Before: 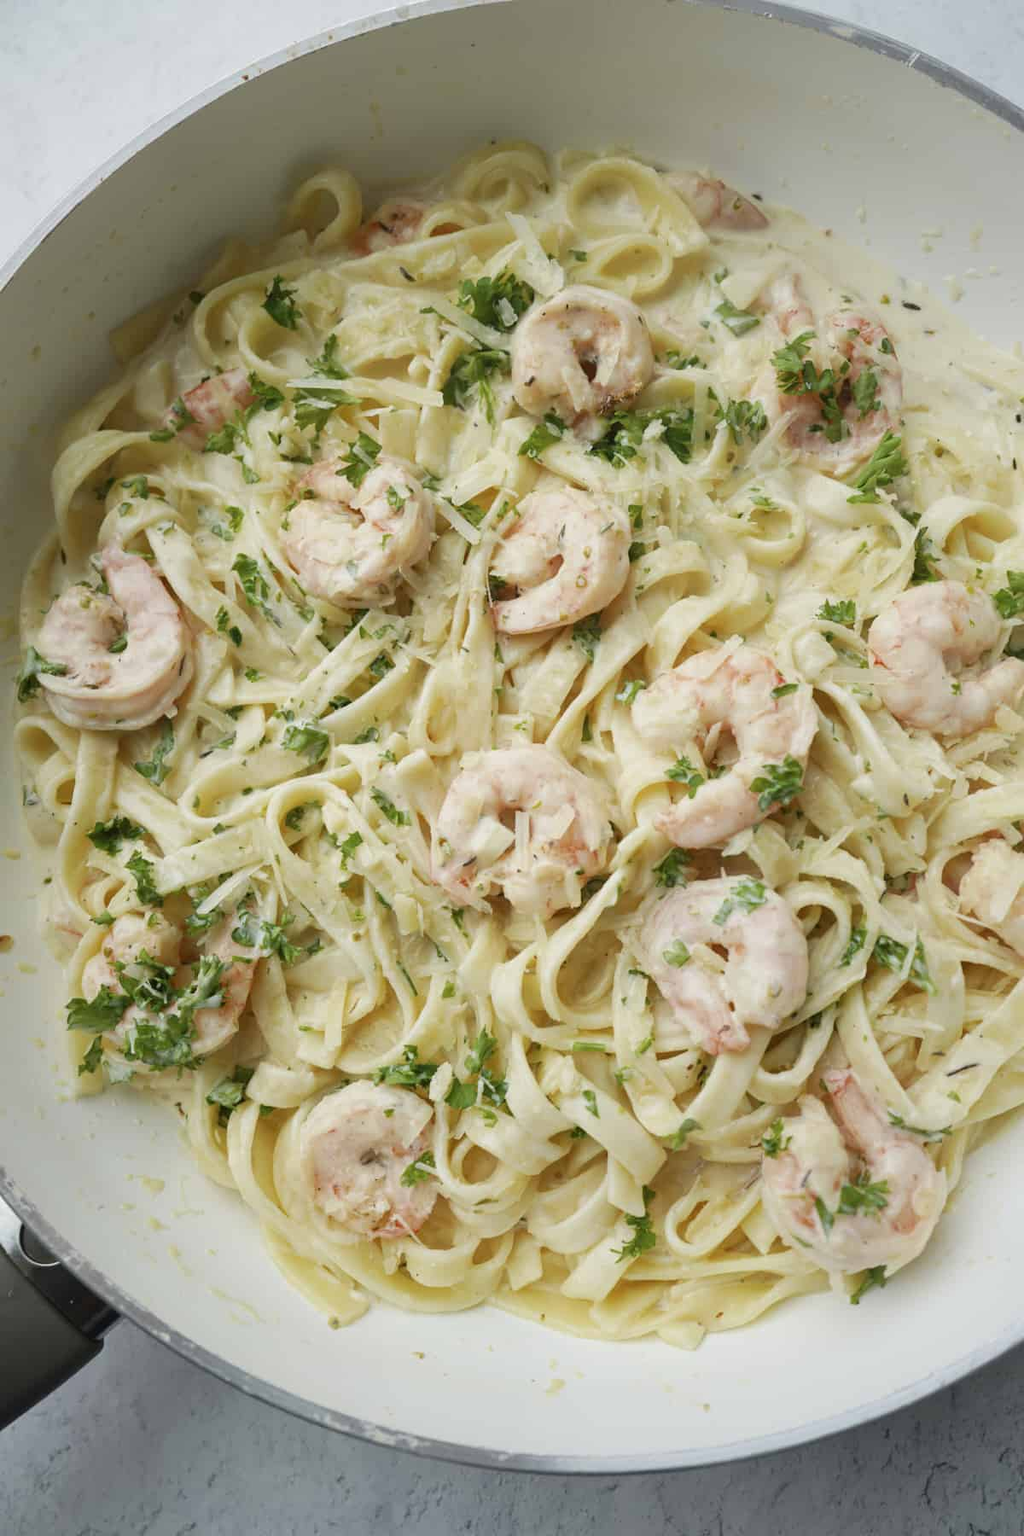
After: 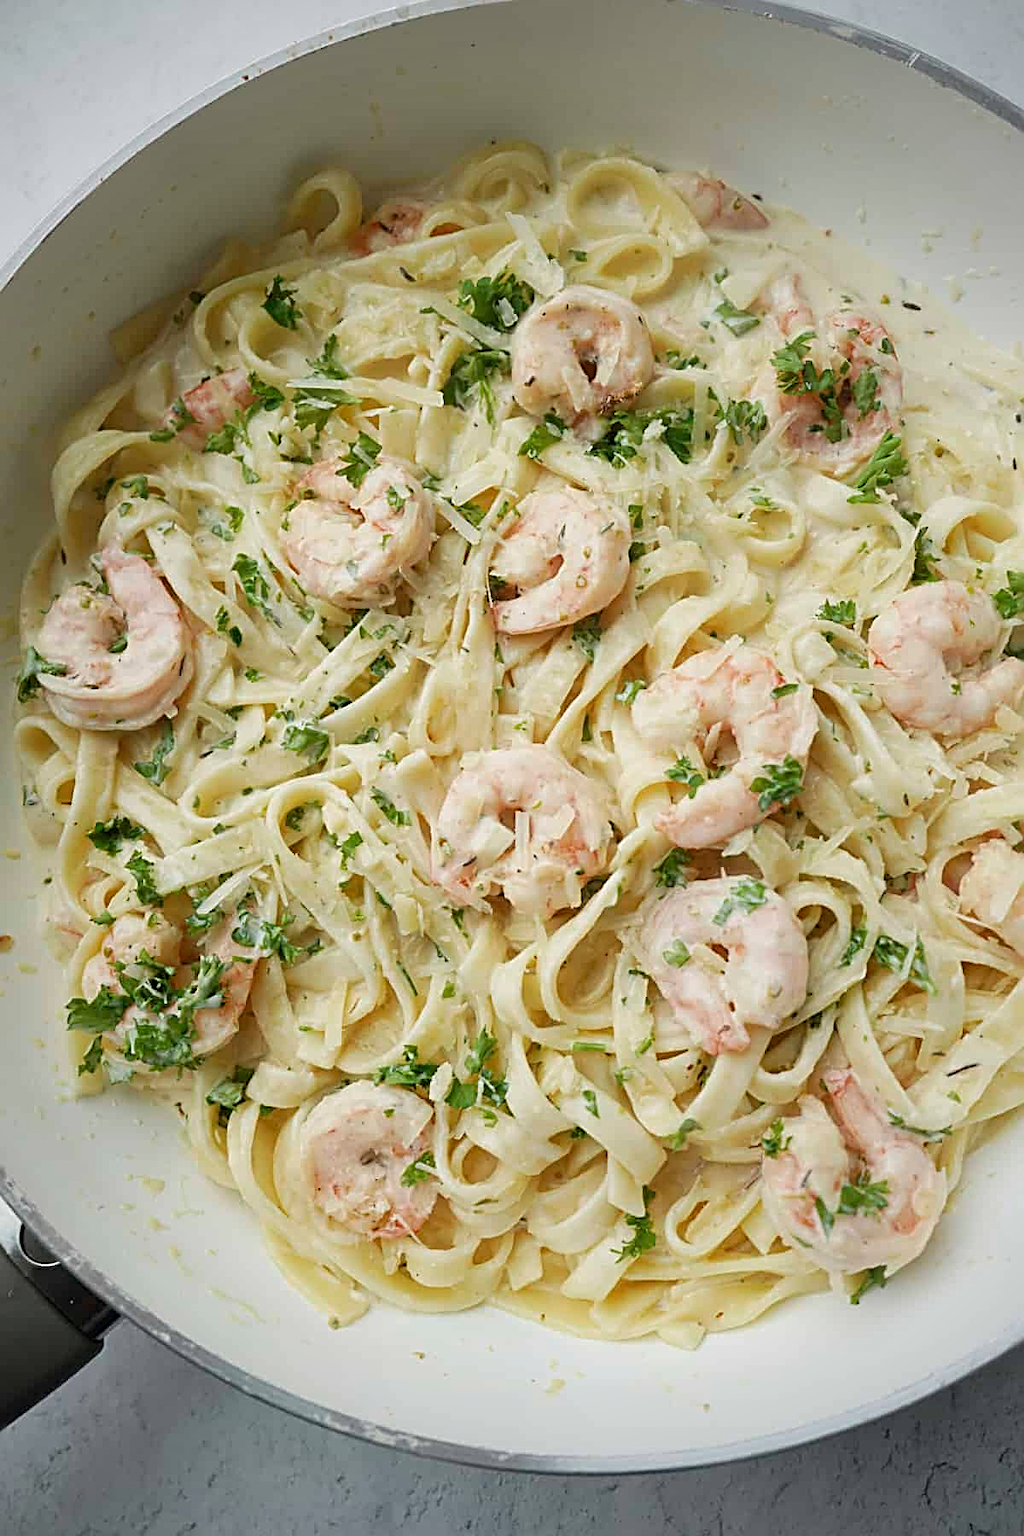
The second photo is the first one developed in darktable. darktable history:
vignetting: fall-off radius 61.18%
sharpen: radius 2.816, amount 0.715
